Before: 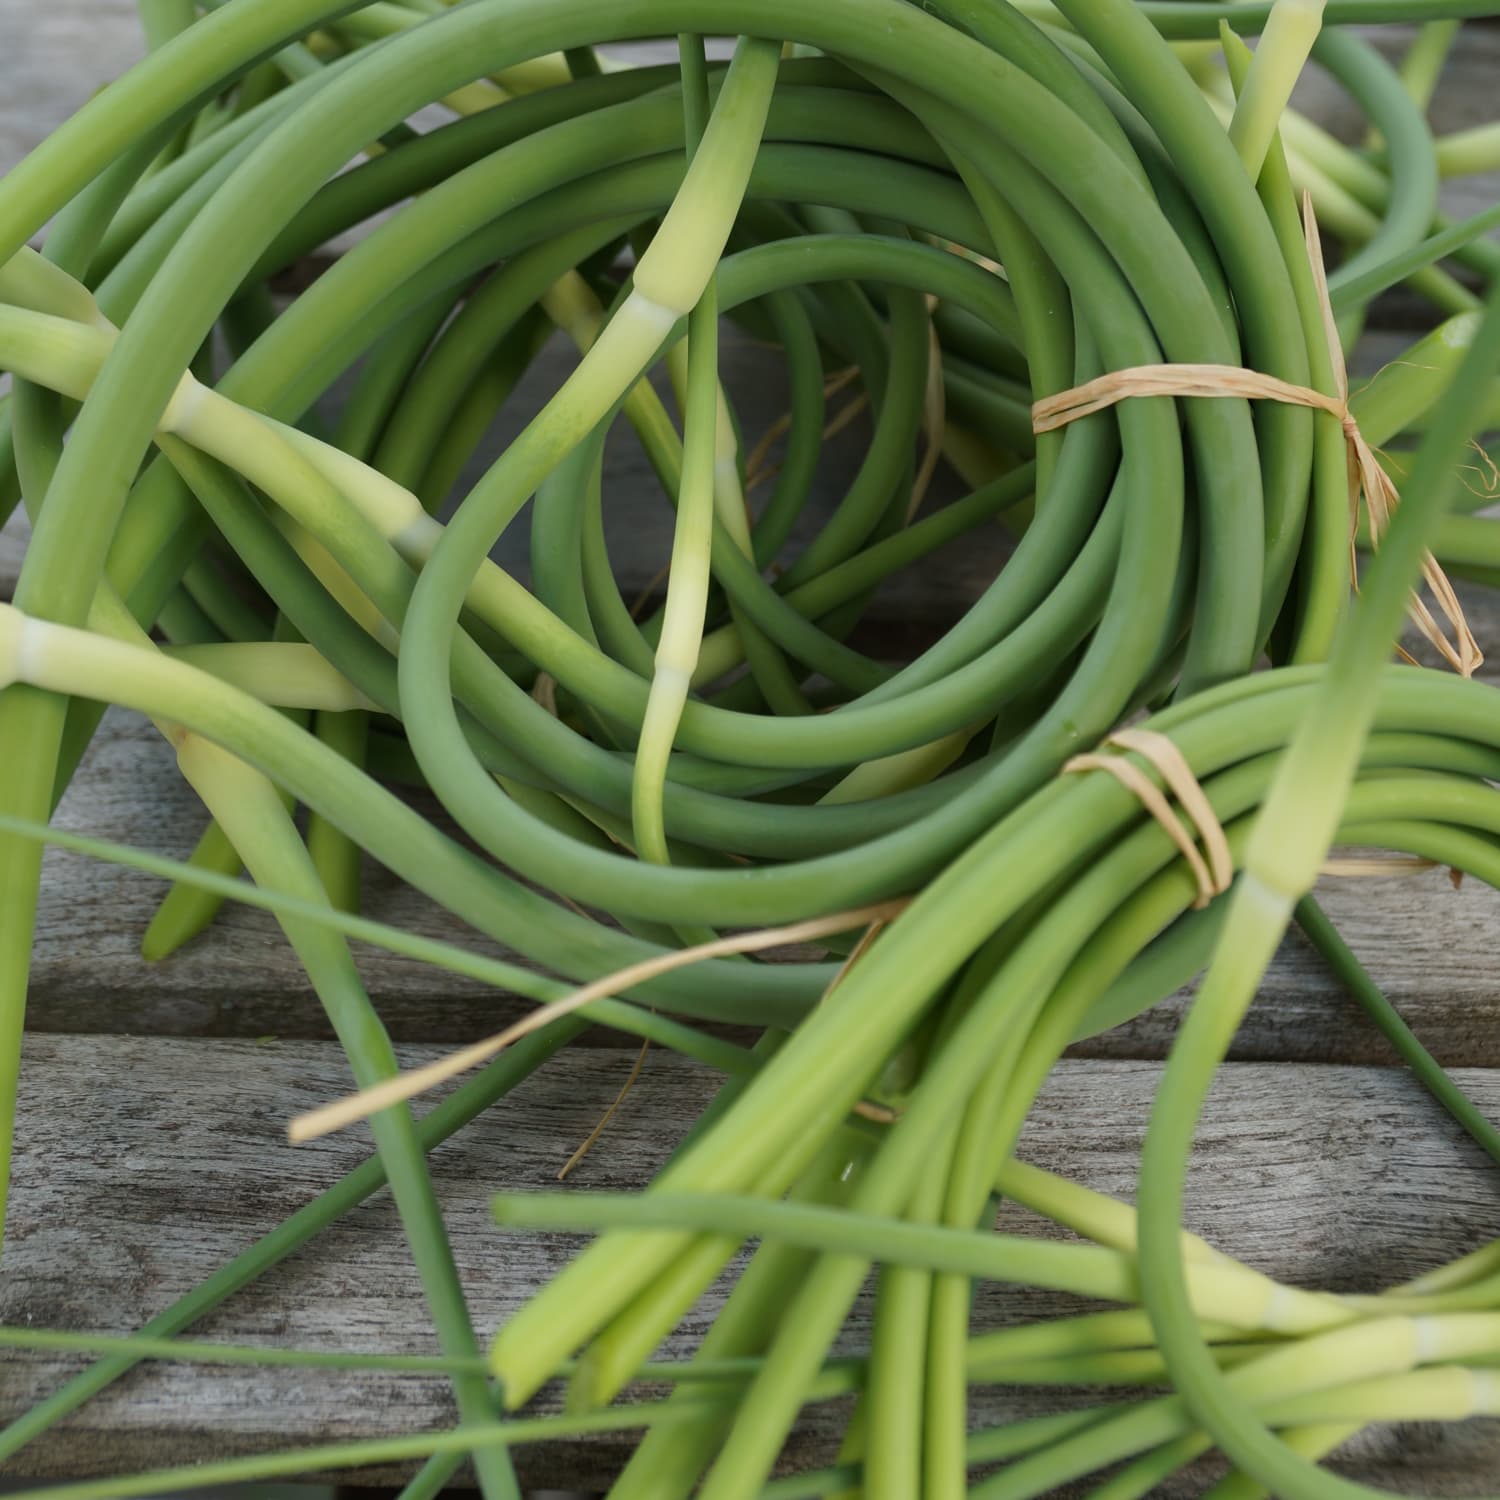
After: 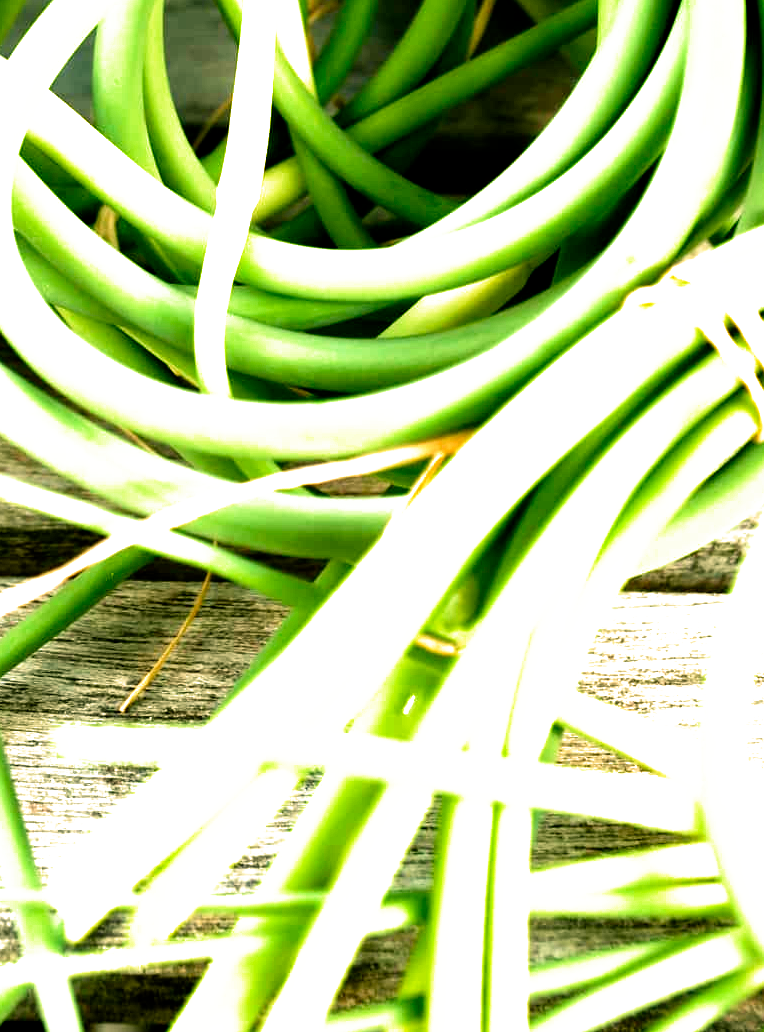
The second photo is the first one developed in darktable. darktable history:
exposure: black level correction 0, exposure 2.088 EV, compensate exposure bias true, compensate highlight preservation false
color balance: mode lift, gamma, gain (sRGB), lift [1.014, 0.966, 0.918, 0.87], gamma [0.86, 0.734, 0.918, 0.976], gain [1.063, 1.13, 1.063, 0.86]
filmic rgb: black relative exposure -6.3 EV, white relative exposure 2.8 EV, threshold 3 EV, target black luminance 0%, hardness 4.6, latitude 67.35%, contrast 1.292, shadows ↔ highlights balance -3.5%, preserve chrominance no, color science v4 (2020), contrast in shadows soft, enable highlight reconstruction true
crop and rotate: left 29.237%, top 31.152%, right 19.807%
